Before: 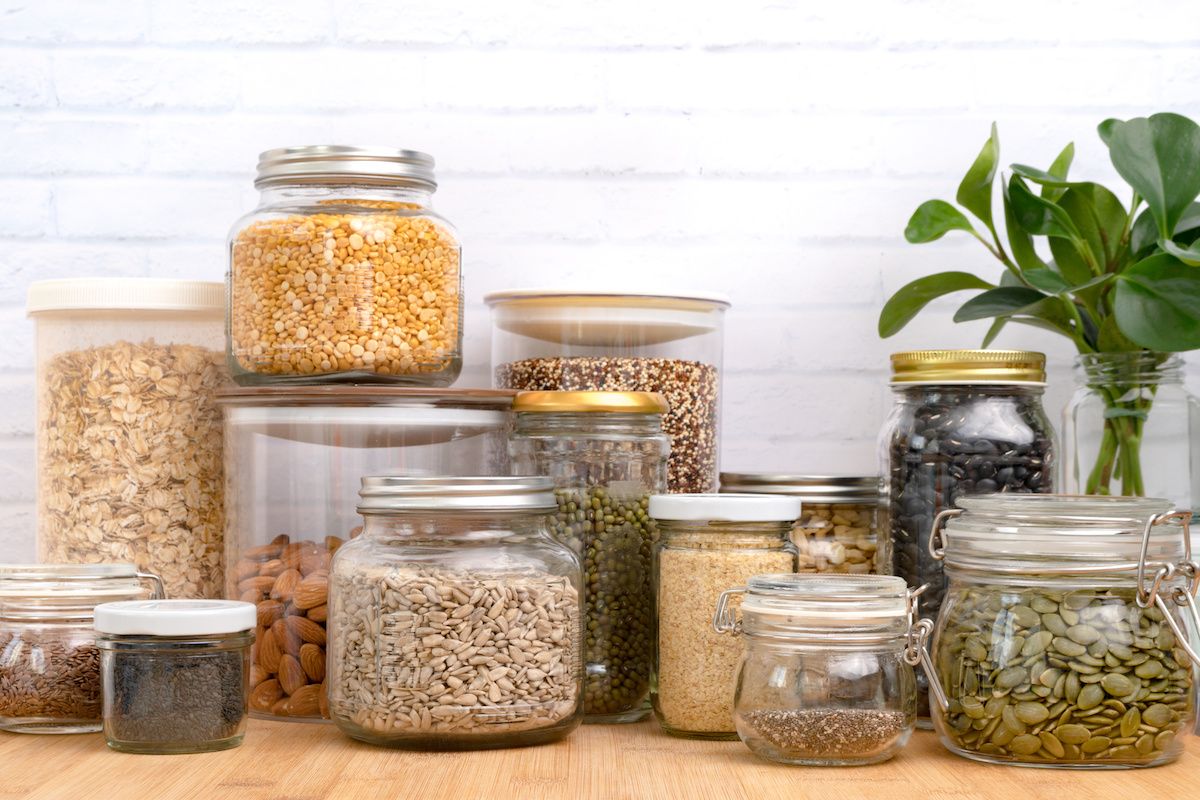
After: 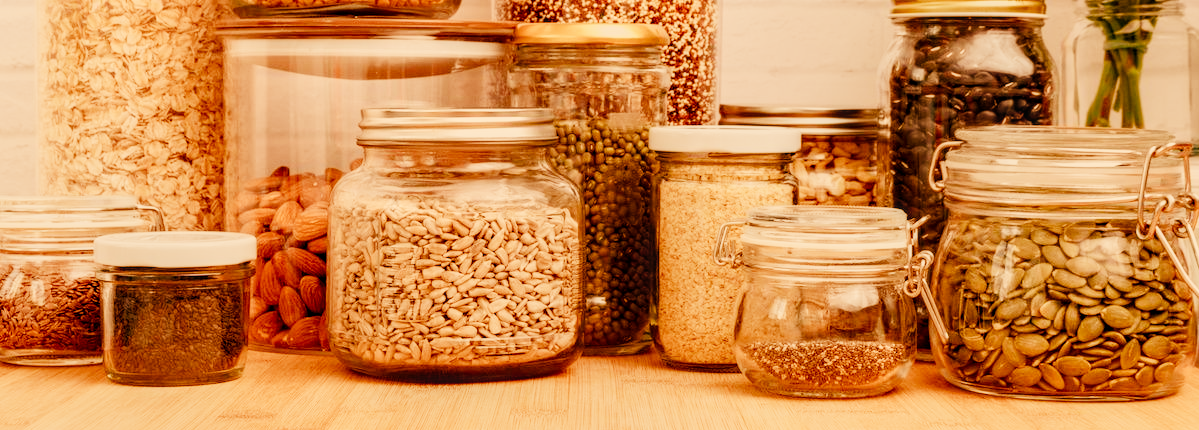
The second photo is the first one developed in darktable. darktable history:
crop and rotate: top 46.237%
local contrast: on, module defaults
white balance: red 1.467, blue 0.684
sigmoid: contrast 1.6, skew -0.2, preserve hue 0%, red attenuation 0.1, red rotation 0.035, green attenuation 0.1, green rotation -0.017, blue attenuation 0.15, blue rotation -0.052, base primaries Rec2020
color balance rgb: perceptual saturation grading › global saturation 20%, perceptual saturation grading › highlights -25%, perceptual saturation grading › shadows 50%
